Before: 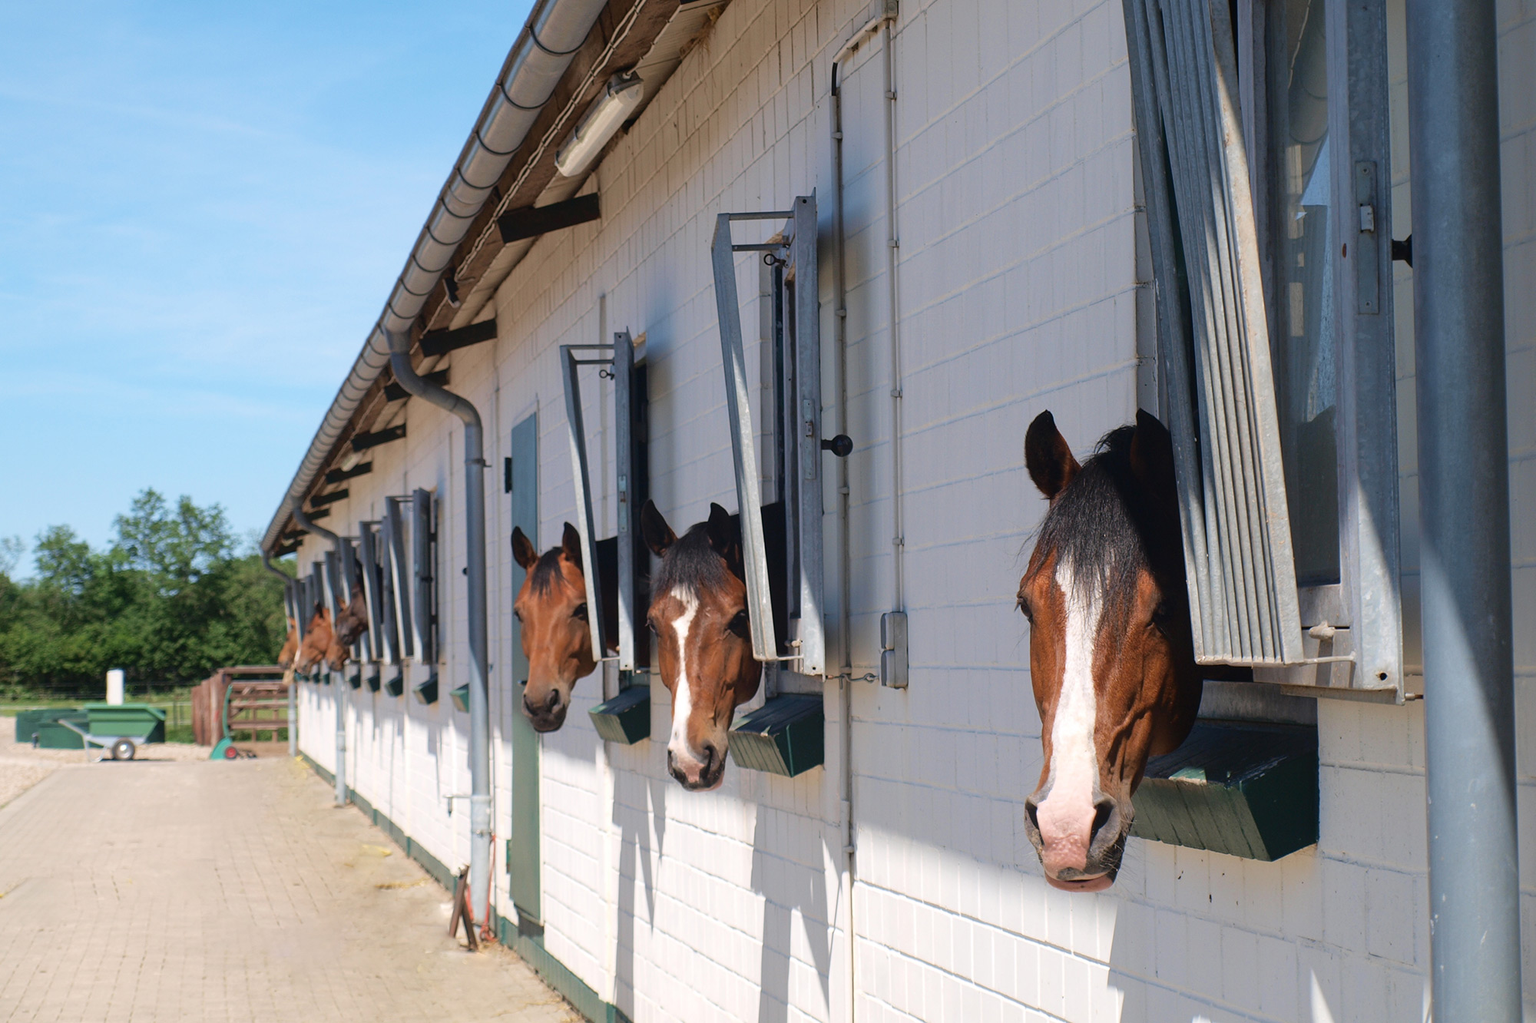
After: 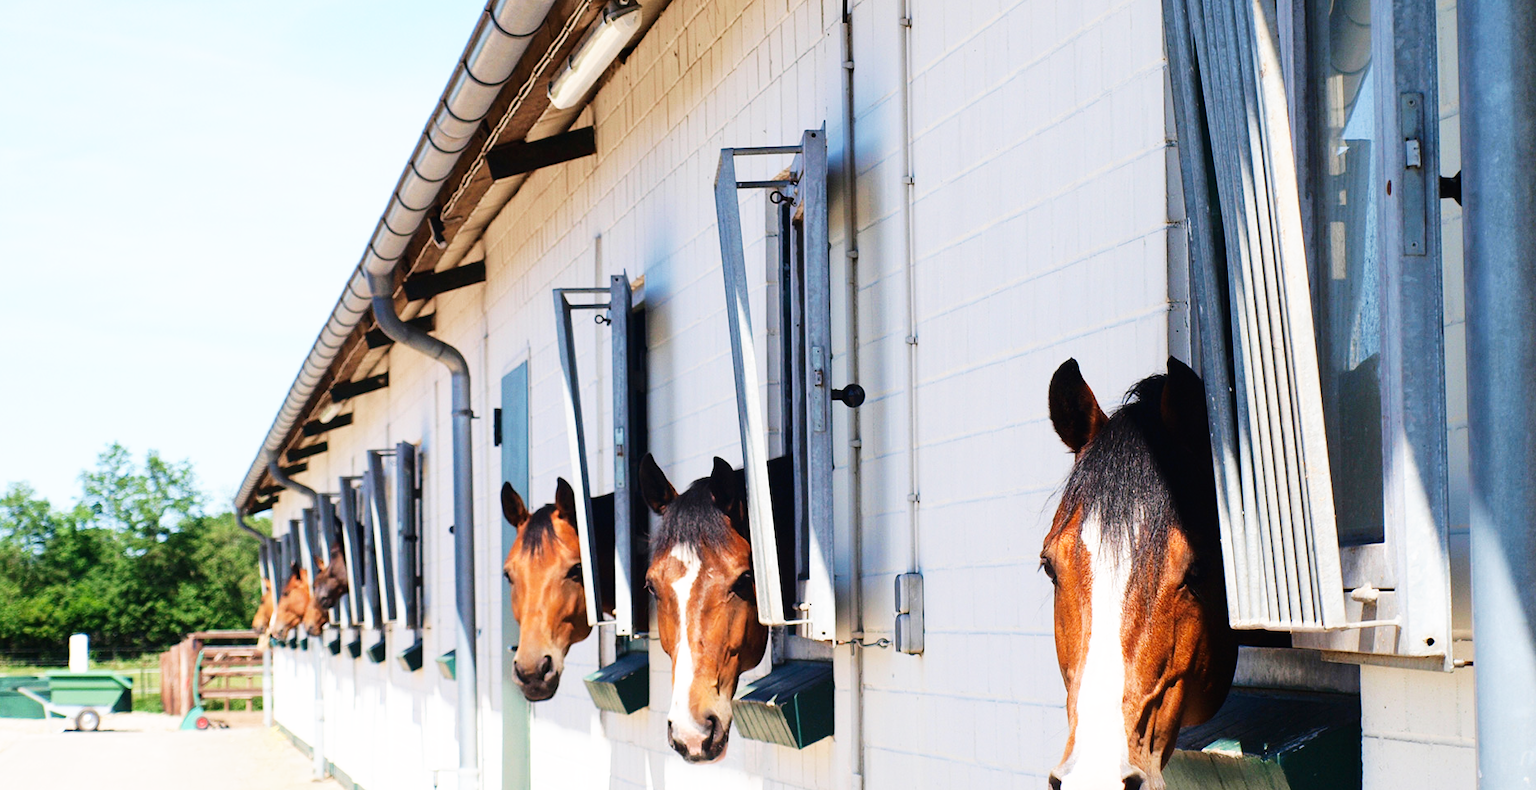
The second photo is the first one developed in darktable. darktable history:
crop: left 2.737%, top 7.287%, right 3.421%, bottom 20.179%
base curve: curves: ch0 [(0, 0) (0.007, 0.004) (0.027, 0.03) (0.046, 0.07) (0.207, 0.54) (0.442, 0.872) (0.673, 0.972) (1, 1)], preserve colors none
